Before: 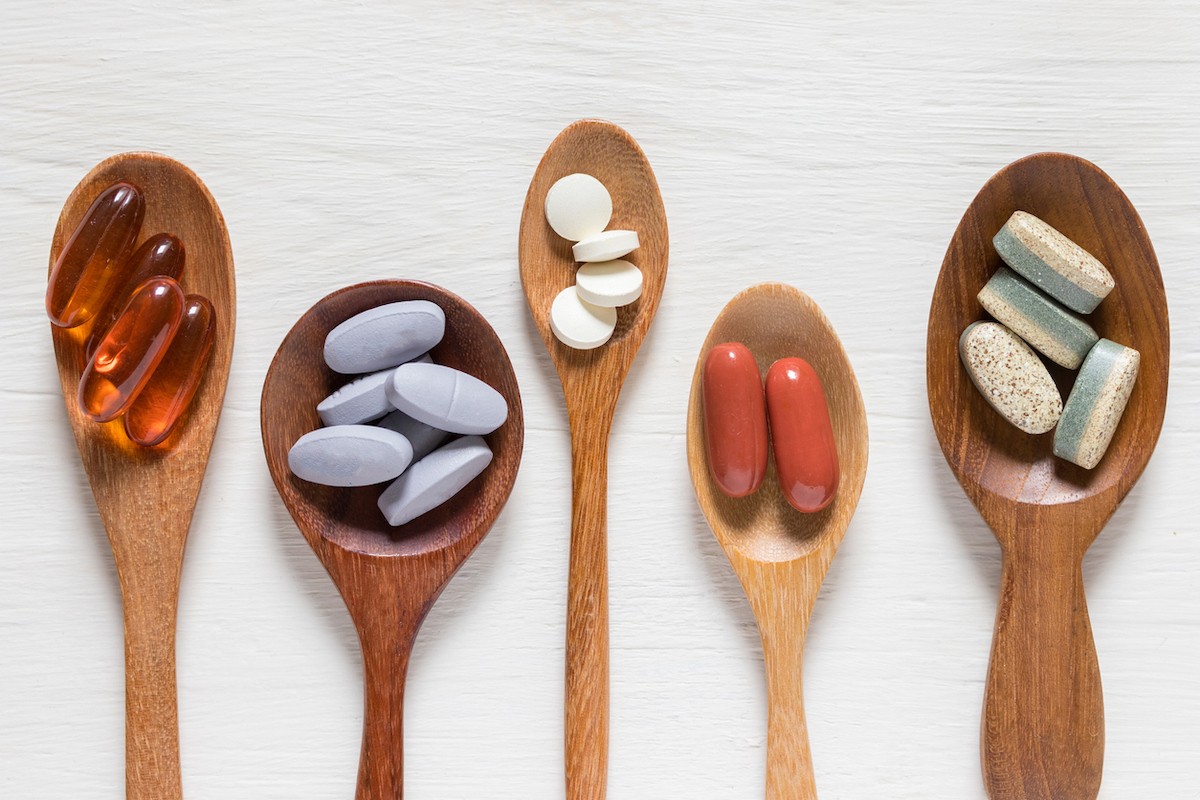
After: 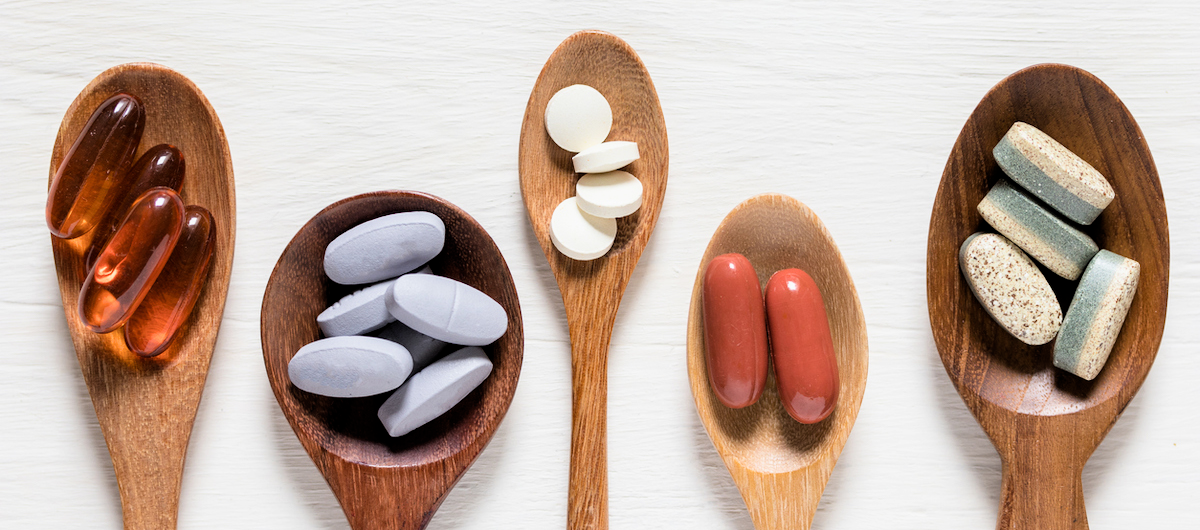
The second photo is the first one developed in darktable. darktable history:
crop: top 11.174%, bottom 22.522%
filmic rgb: middle gray luminance 8.97%, black relative exposure -6.36 EV, white relative exposure 2.72 EV, target black luminance 0%, hardness 4.74, latitude 74.12%, contrast 1.332, shadows ↔ highlights balance 9.8%, iterations of high-quality reconstruction 0
